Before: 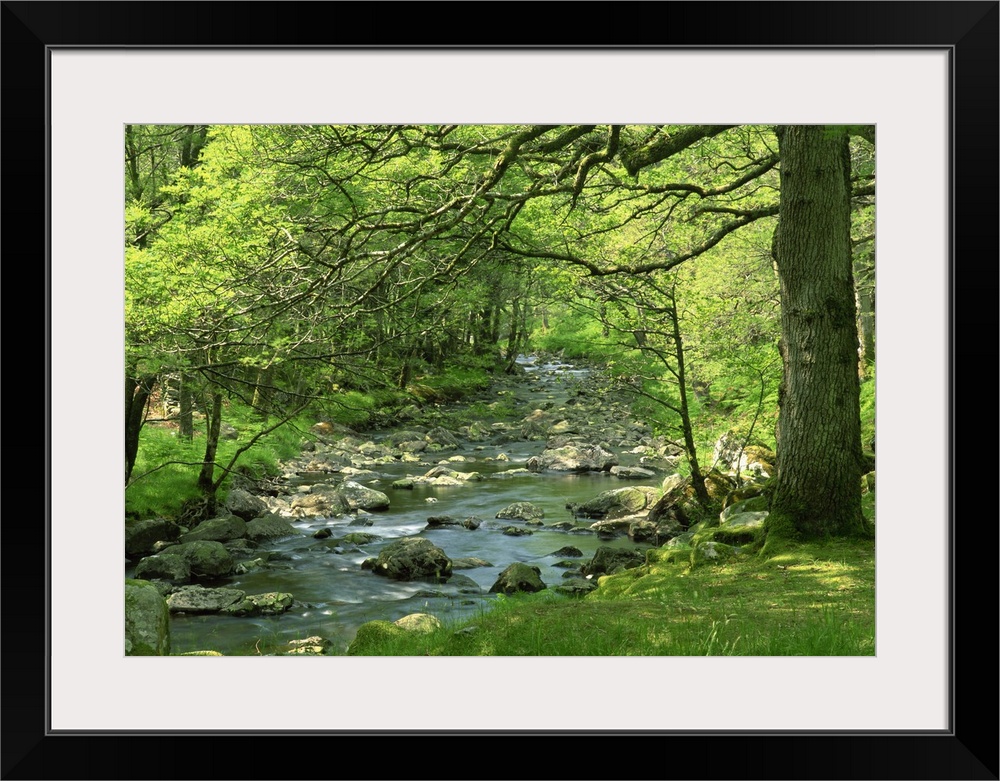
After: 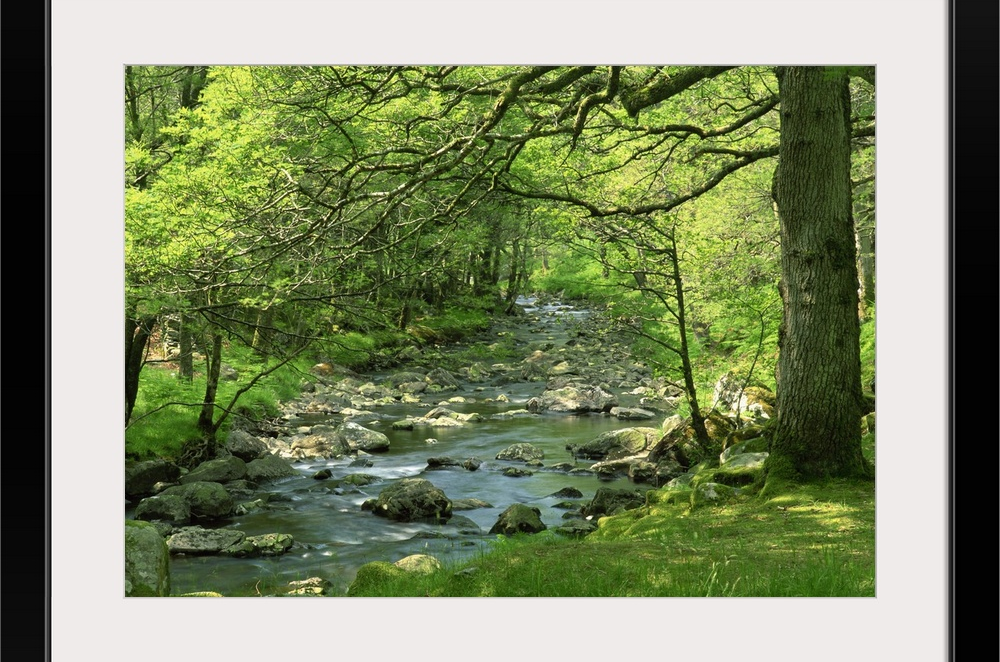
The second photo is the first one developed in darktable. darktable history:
color calibration: illuminant same as pipeline (D50), adaptation XYZ, x 0.346, y 0.358, temperature 5012.3 K
crop: top 7.617%, bottom 7.496%
